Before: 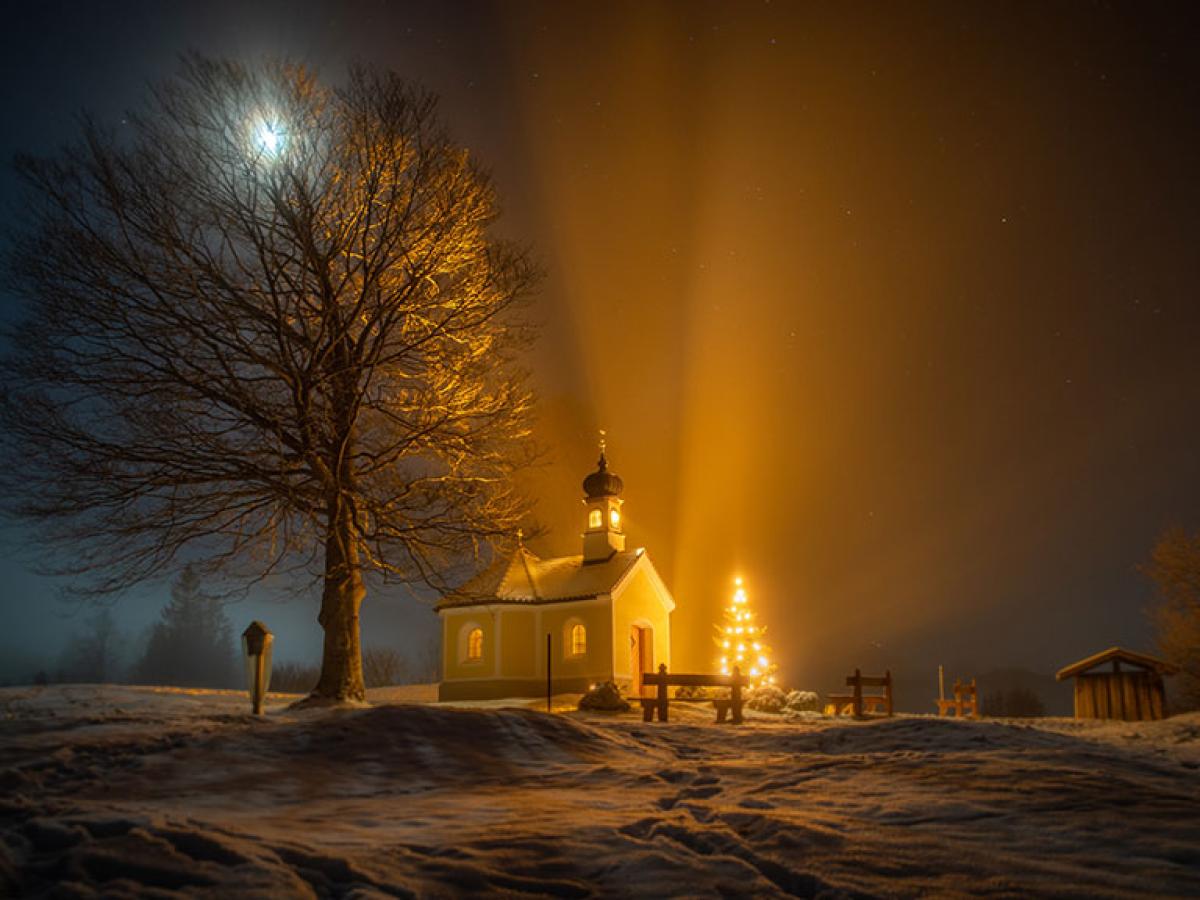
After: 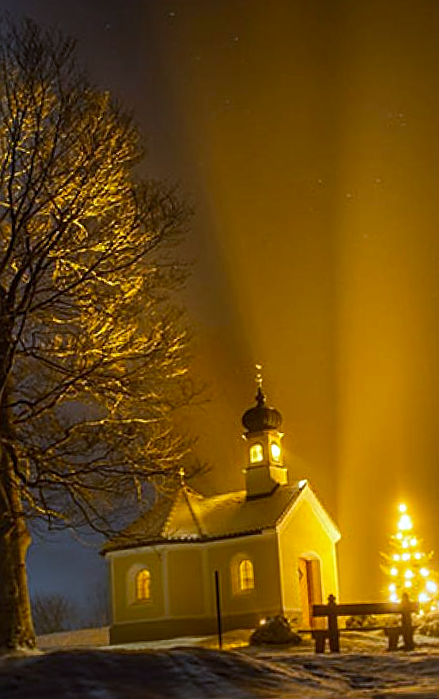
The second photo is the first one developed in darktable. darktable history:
crop and rotate: left 29.476%, top 10.214%, right 35.32%, bottom 17.333%
tone equalizer: -8 EV -0.417 EV, -7 EV -0.389 EV, -6 EV -0.333 EV, -5 EV -0.222 EV, -3 EV 0.222 EV, -2 EV 0.333 EV, -1 EV 0.389 EV, +0 EV 0.417 EV, edges refinement/feathering 500, mask exposure compensation -1.57 EV, preserve details no
rotate and perspective: rotation -3.18°, automatic cropping off
white balance: red 0.871, blue 1.249
color balance: output saturation 110%
sharpen: on, module defaults
